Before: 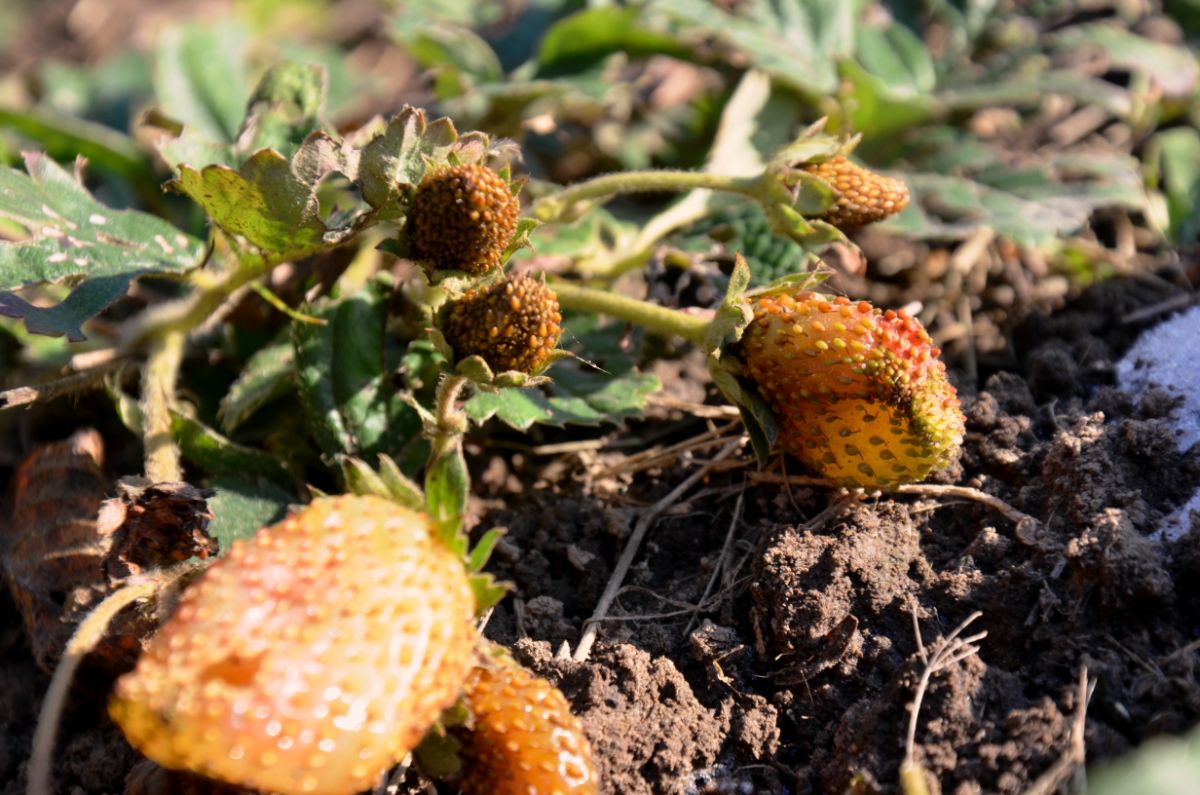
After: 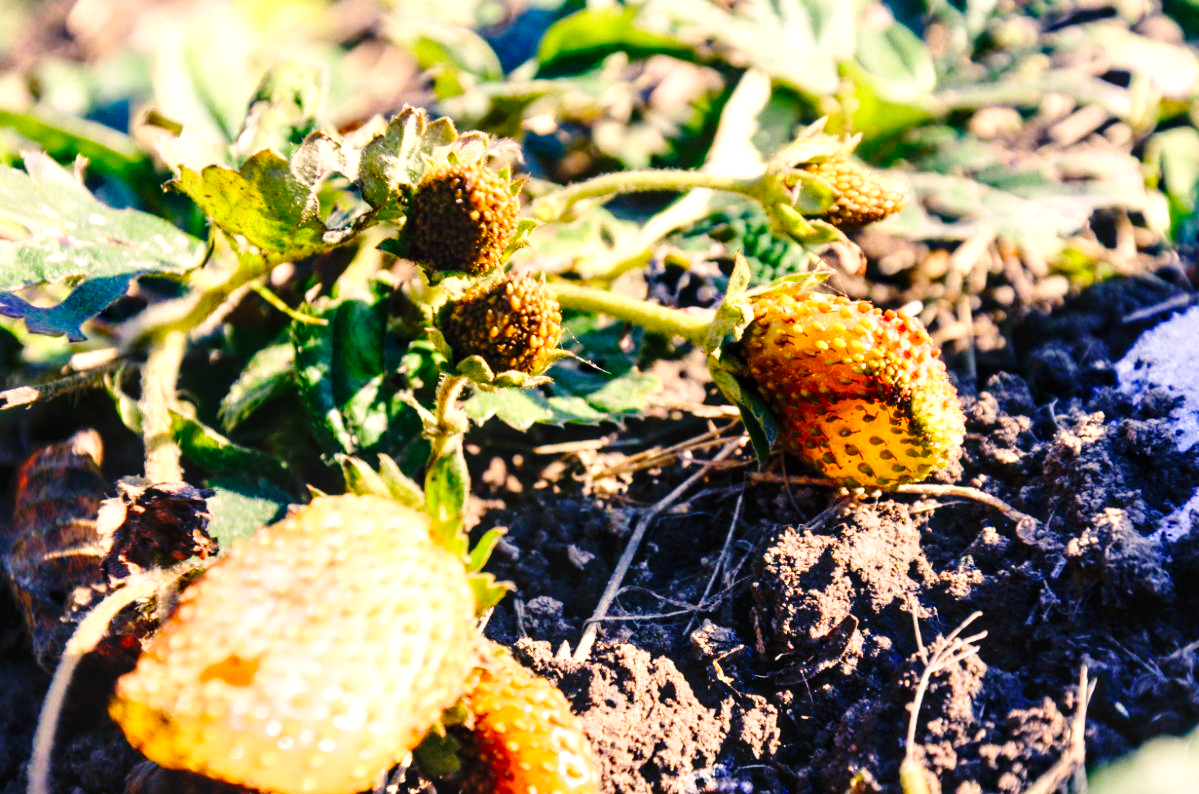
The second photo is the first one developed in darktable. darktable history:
exposure: exposure 0.913 EV, compensate highlight preservation false
local contrast: detail 130%
contrast brightness saturation: contrast 0.1, brightness 0.027, saturation 0.09
color balance rgb: shadows lift › luminance -40.901%, shadows lift › chroma 14.029%, shadows lift › hue 257.64°, global offset › hue 168.73°, perceptual saturation grading › global saturation 20%, perceptual saturation grading › highlights -25.38%, perceptual saturation grading › shadows 24.912%, global vibrance 9.986%
base curve: curves: ch0 [(0, 0) (0.036, 0.025) (0.121, 0.166) (0.206, 0.329) (0.605, 0.79) (1, 1)], preserve colors none
crop: left 0.005%
color correction: highlights a* 3.79, highlights b* 5.14
levels: mode automatic, levels [0.018, 0.493, 1]
